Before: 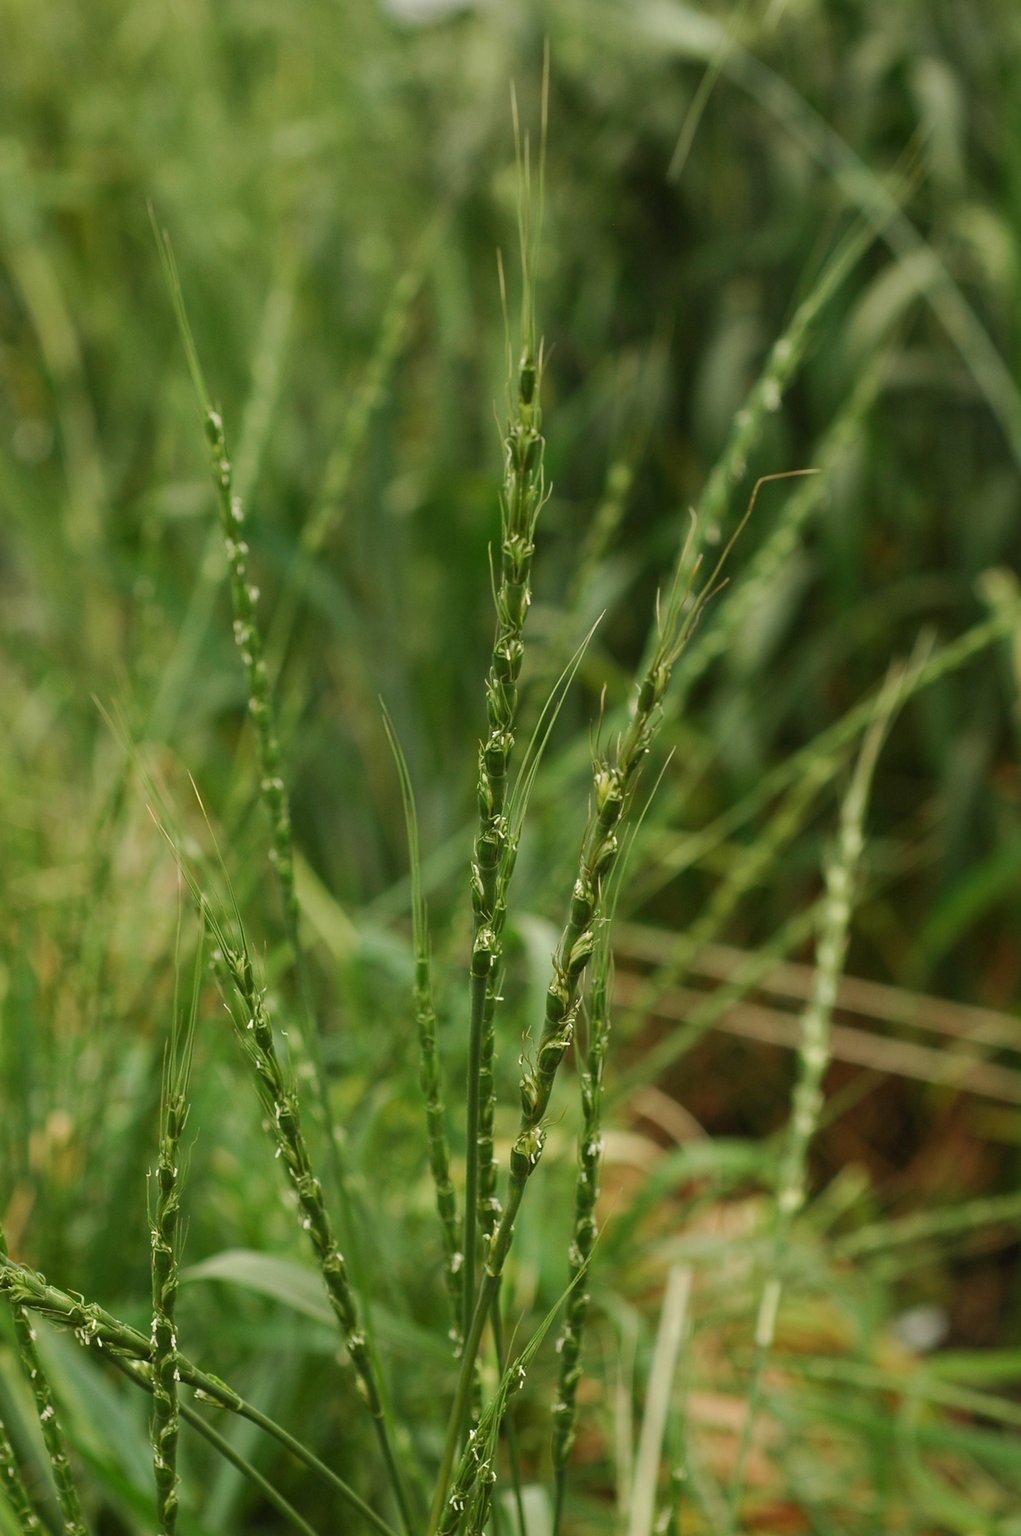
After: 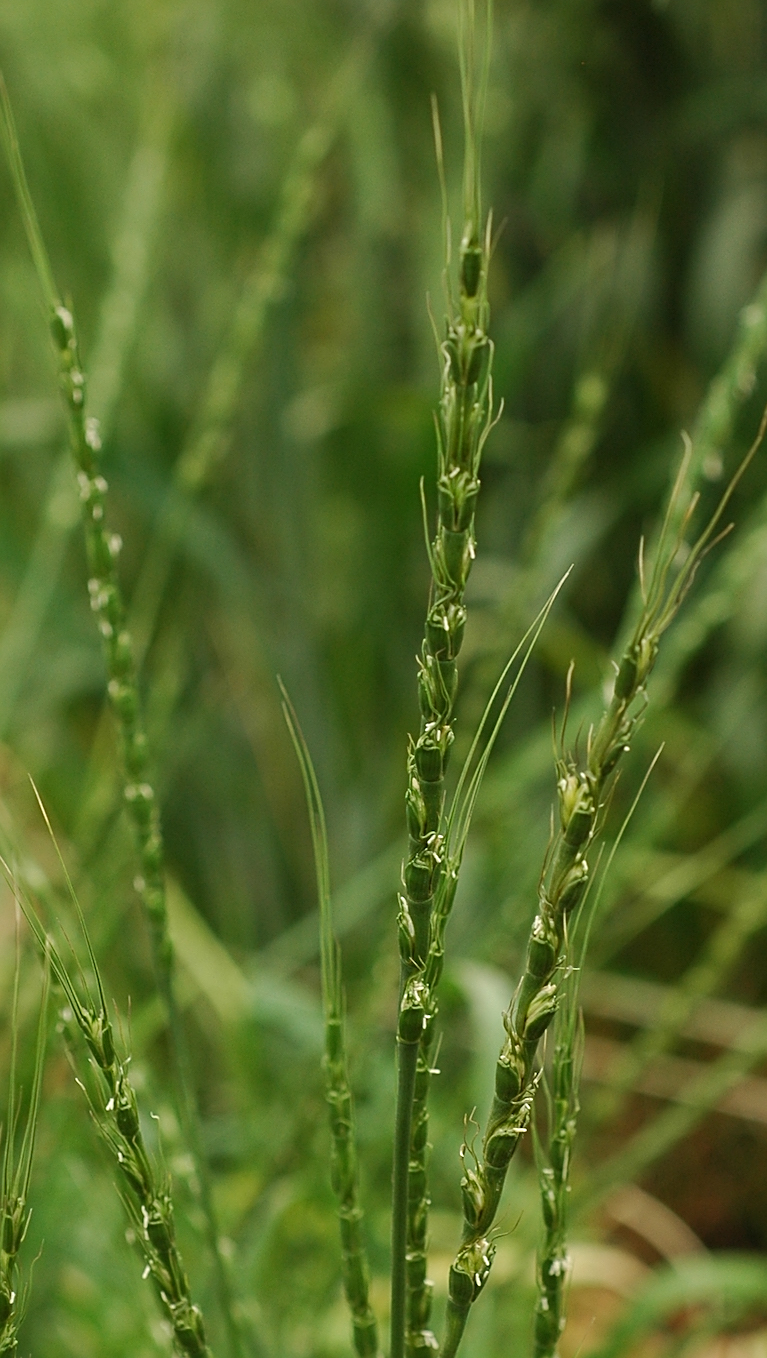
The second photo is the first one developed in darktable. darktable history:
crop: left 16.255%, top 11.475%, right 26.024%, bottom 20.598%
sharpen: on, module defaults
